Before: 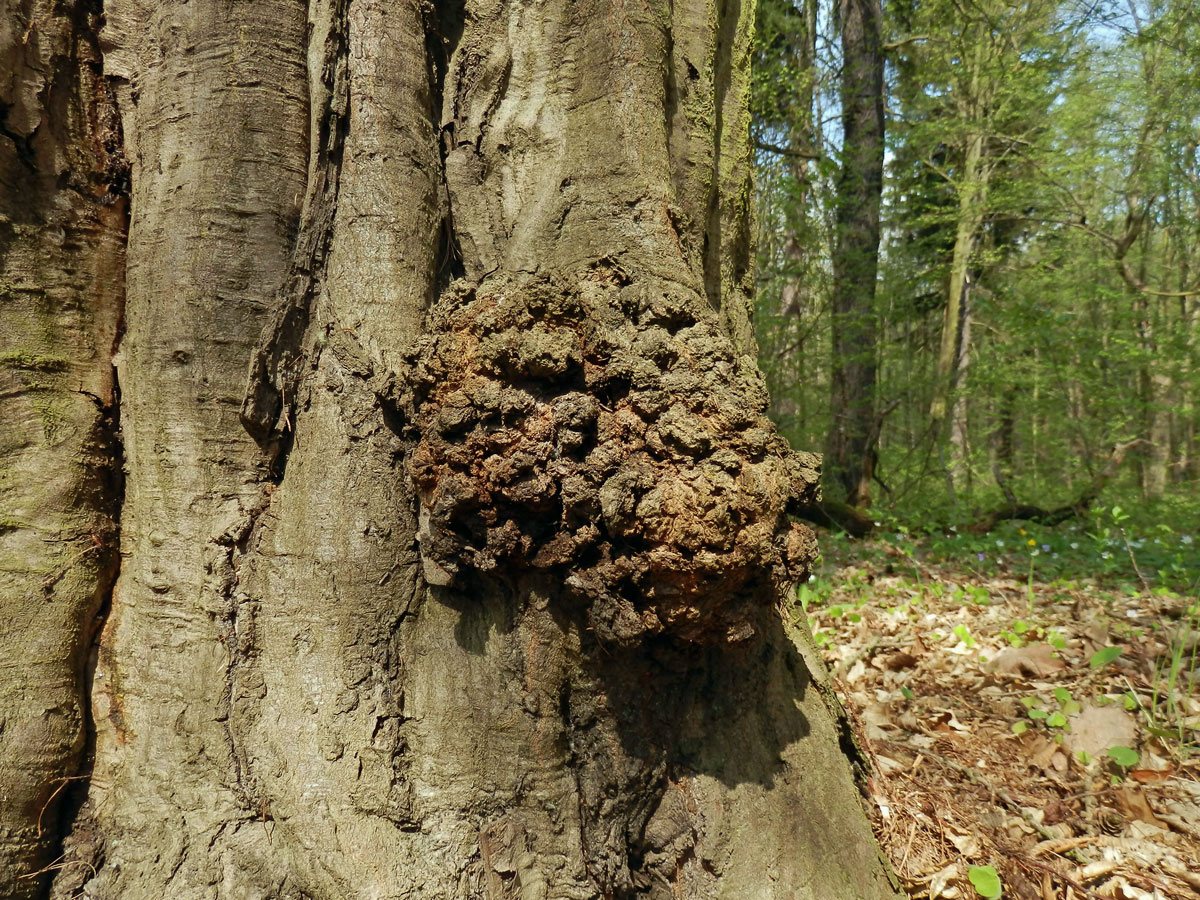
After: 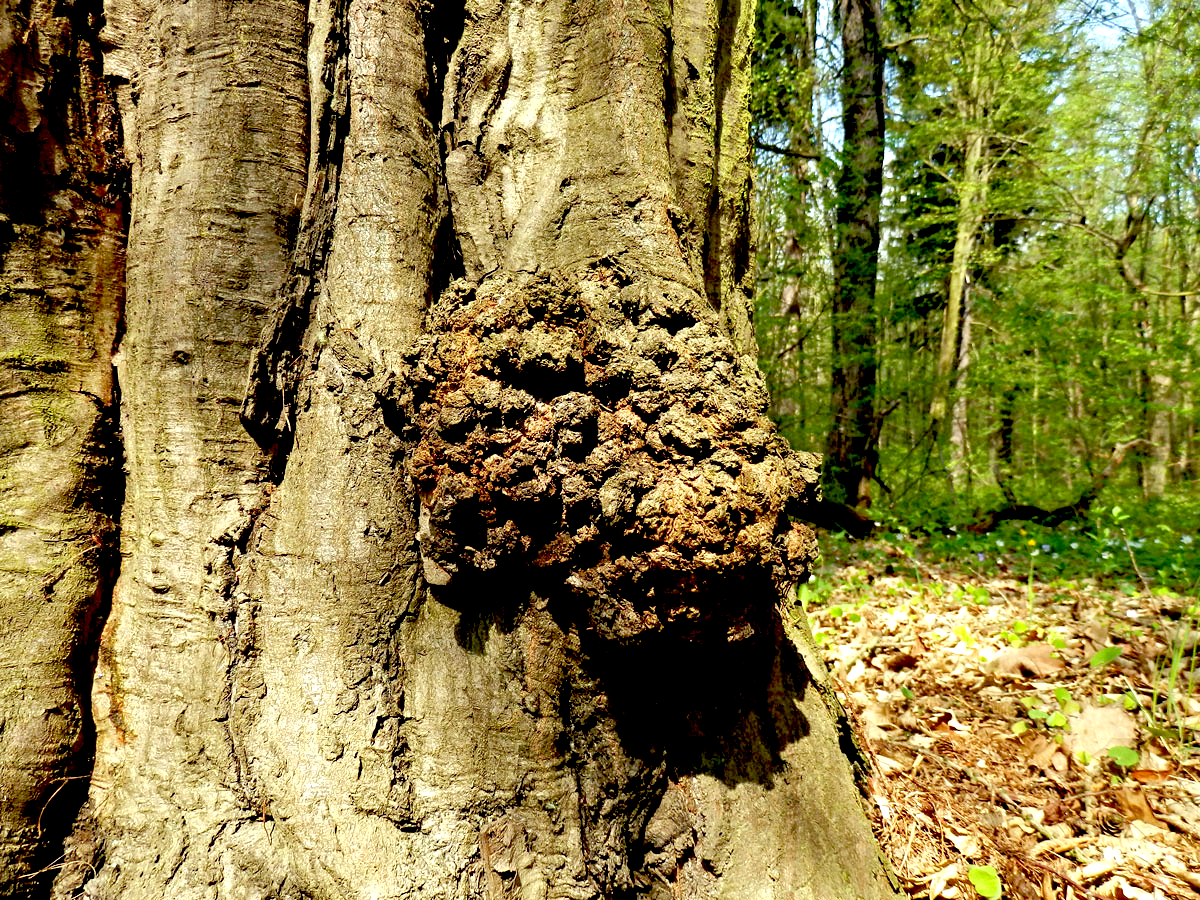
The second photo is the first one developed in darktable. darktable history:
tone equalizer: edges refinement/feathering 500, mask exposure compensation -1.57 EV, preserve details no
exposure: black level correction 0.035, exposure 0.902 EV, compensate highlight preservation false
